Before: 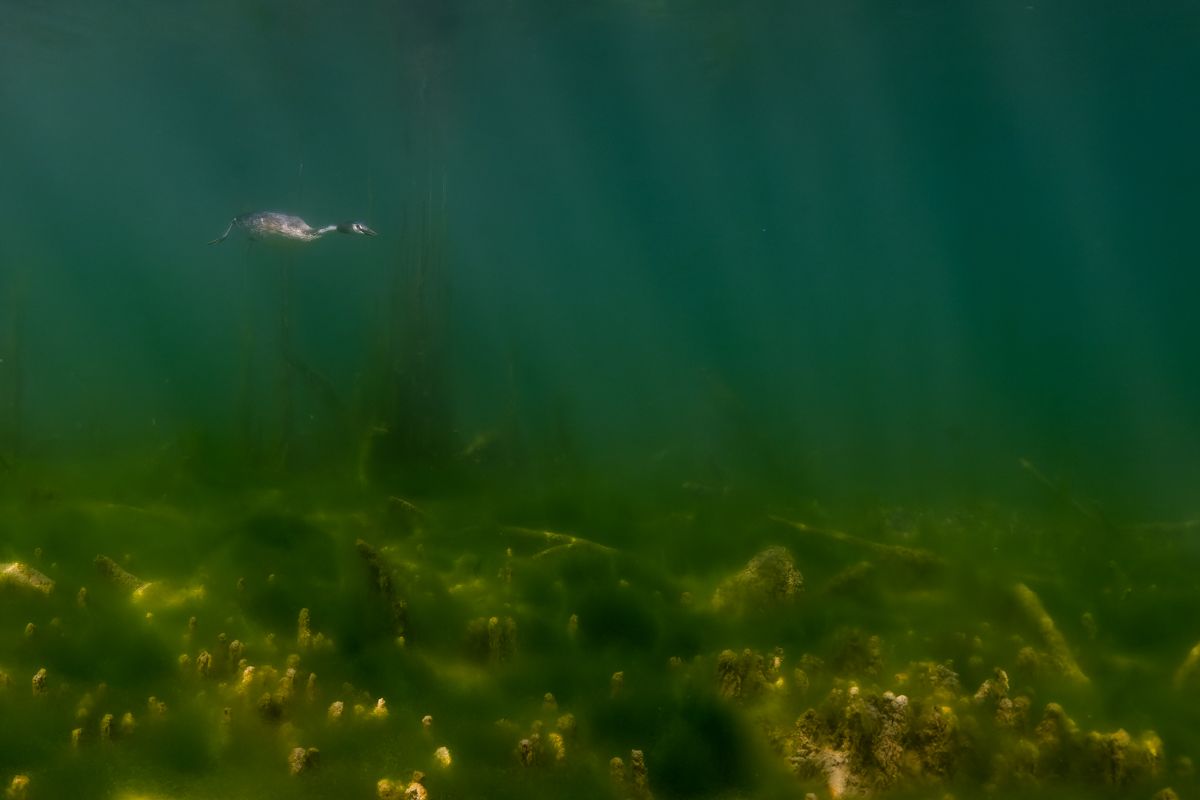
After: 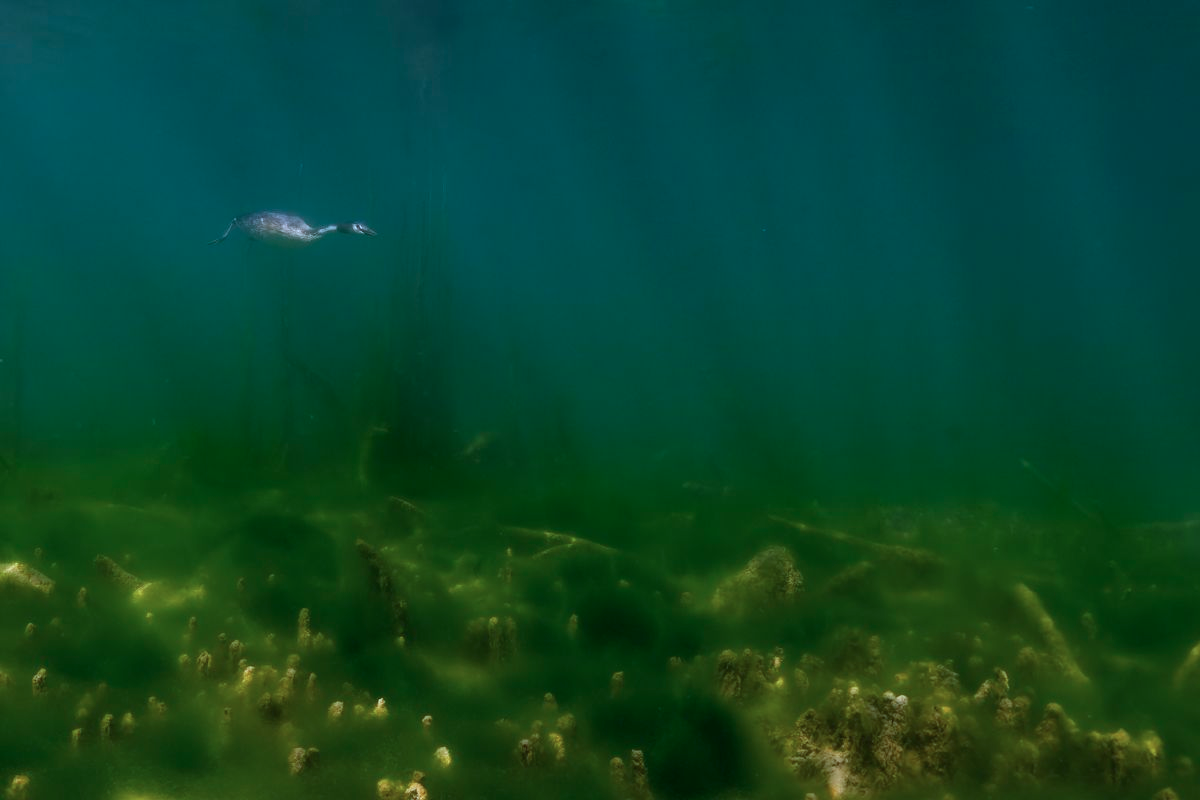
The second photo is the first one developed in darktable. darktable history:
color calibration: x 0.395, y 0.386, temperature 3630.88 K
